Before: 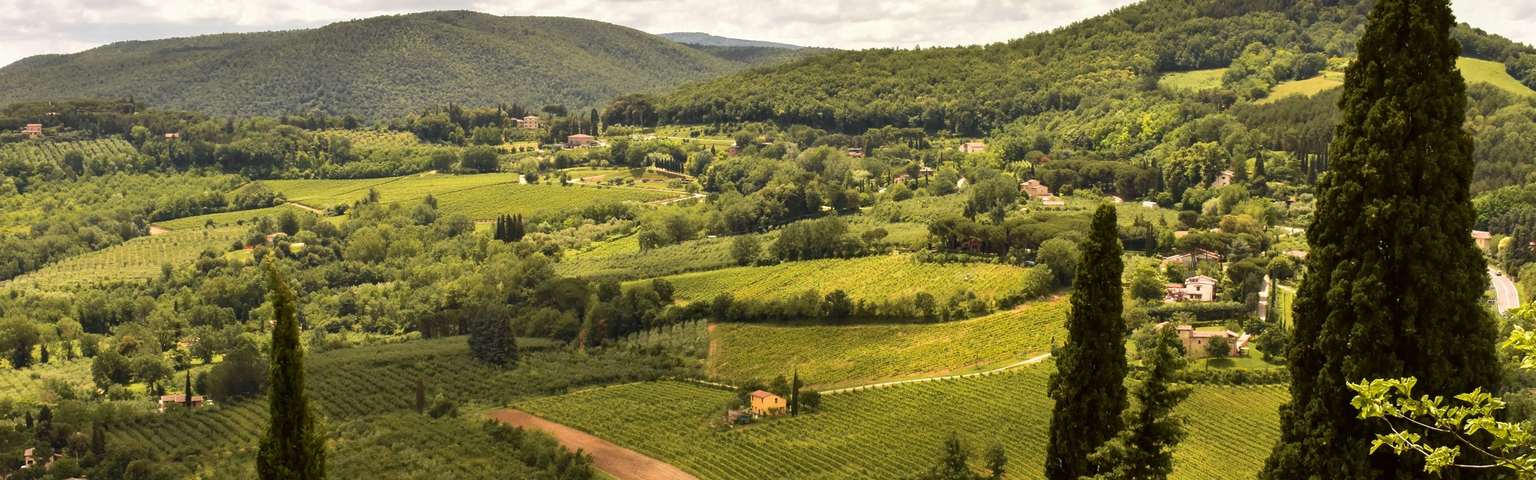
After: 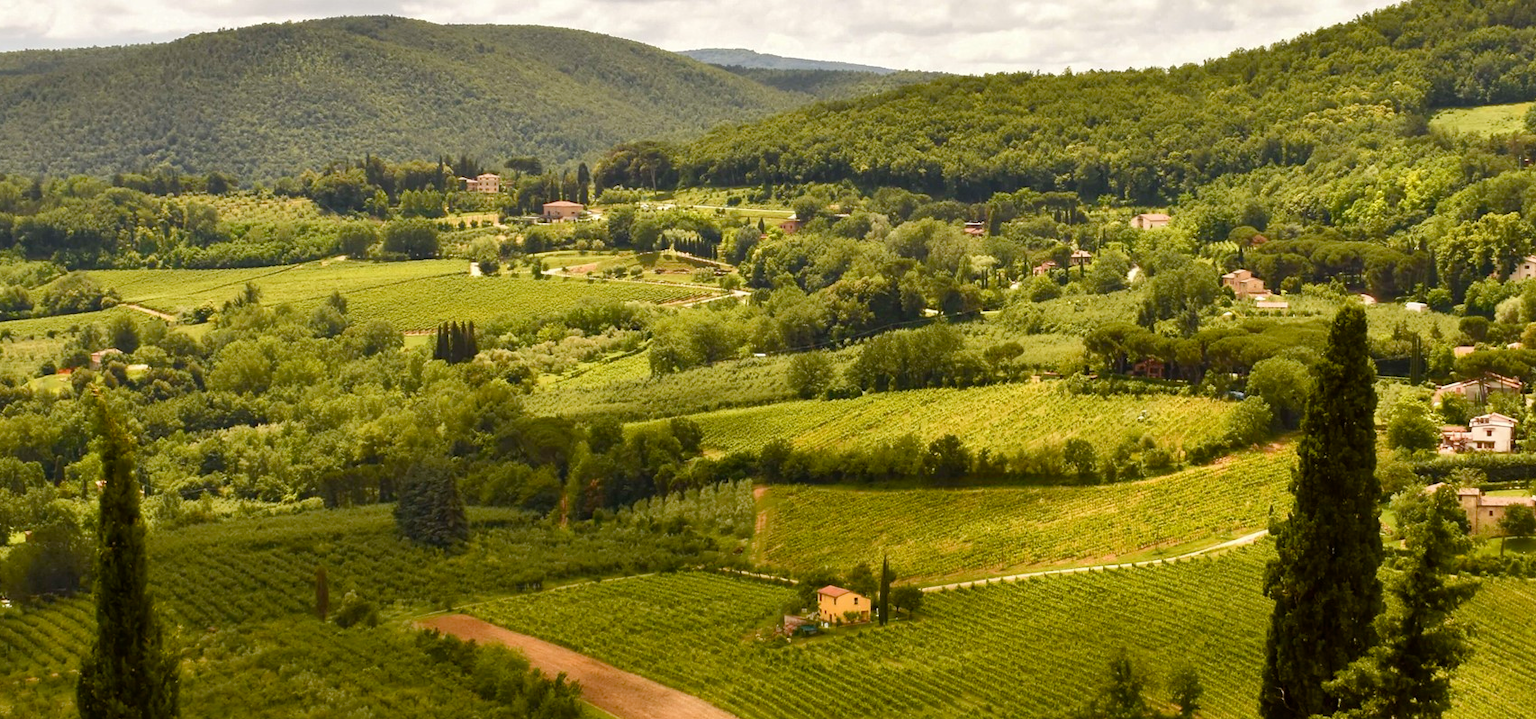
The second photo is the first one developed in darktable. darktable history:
crop and rotate: left 13.409%, right 19.924%
color balance rgb: perceptual saturation grading › global saturation 20%, perceptual saturation grading › highlights -25%, perceptual saturation grading › shadows 50%
